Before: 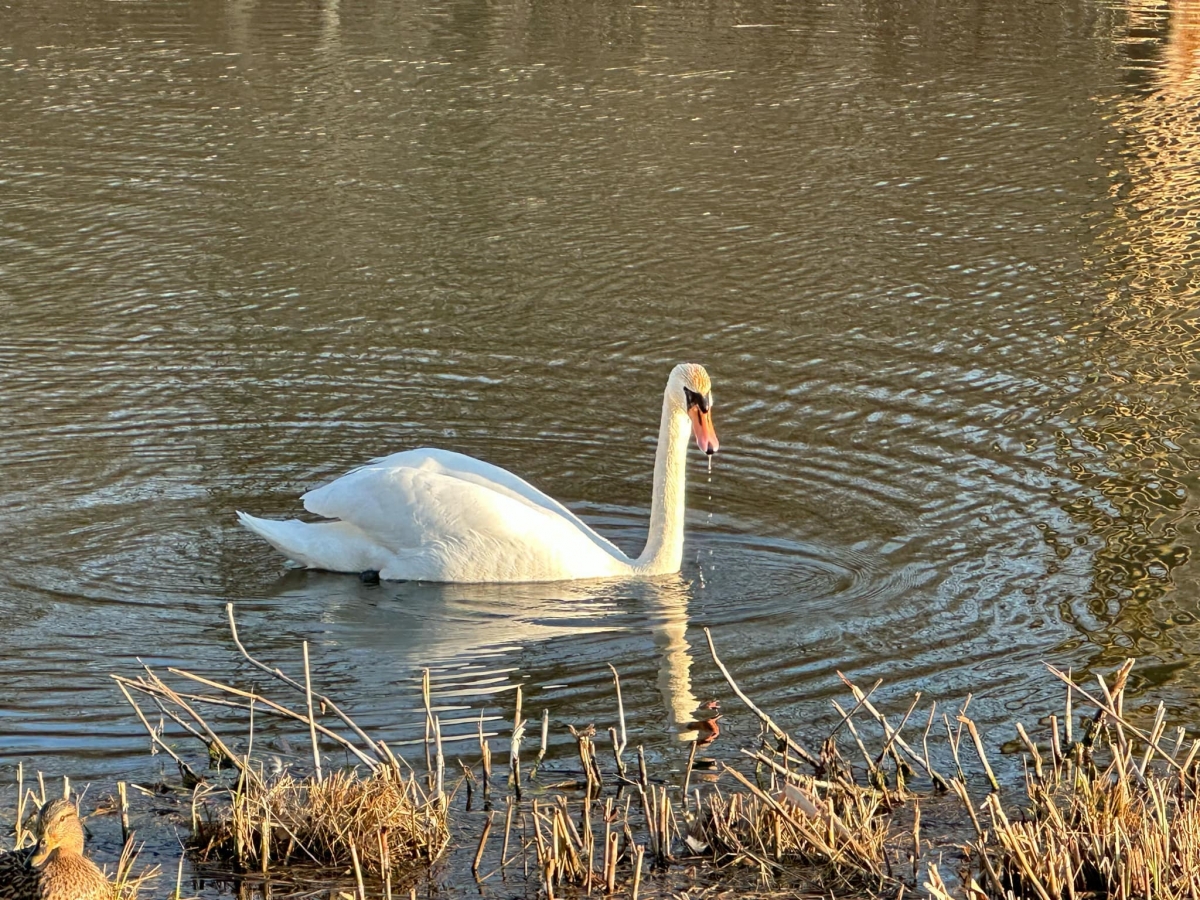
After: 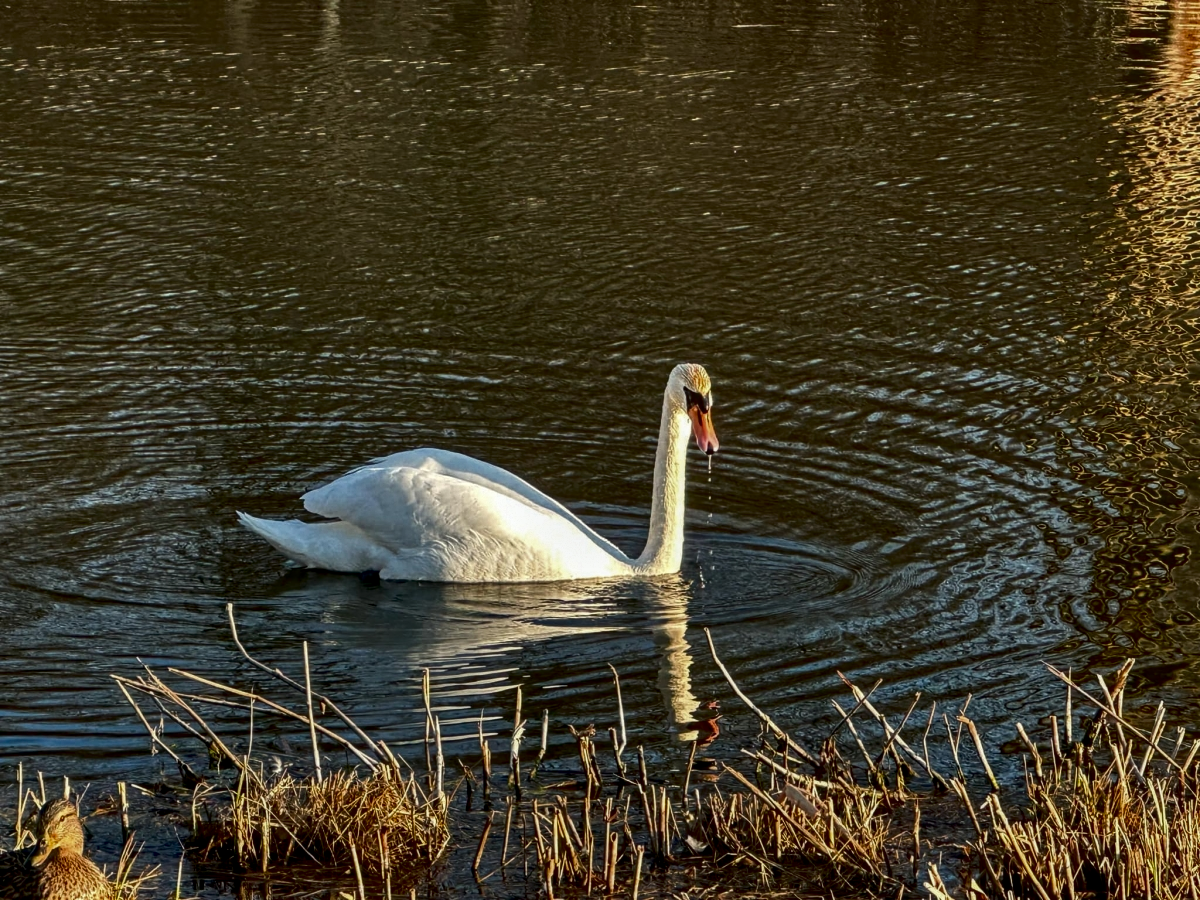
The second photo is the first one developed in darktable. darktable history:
exposure: compensate exposure bias true, compensate highlight preservation false
contrast brightness saturation: brightness -0.528
local contrast: on, module defaults
